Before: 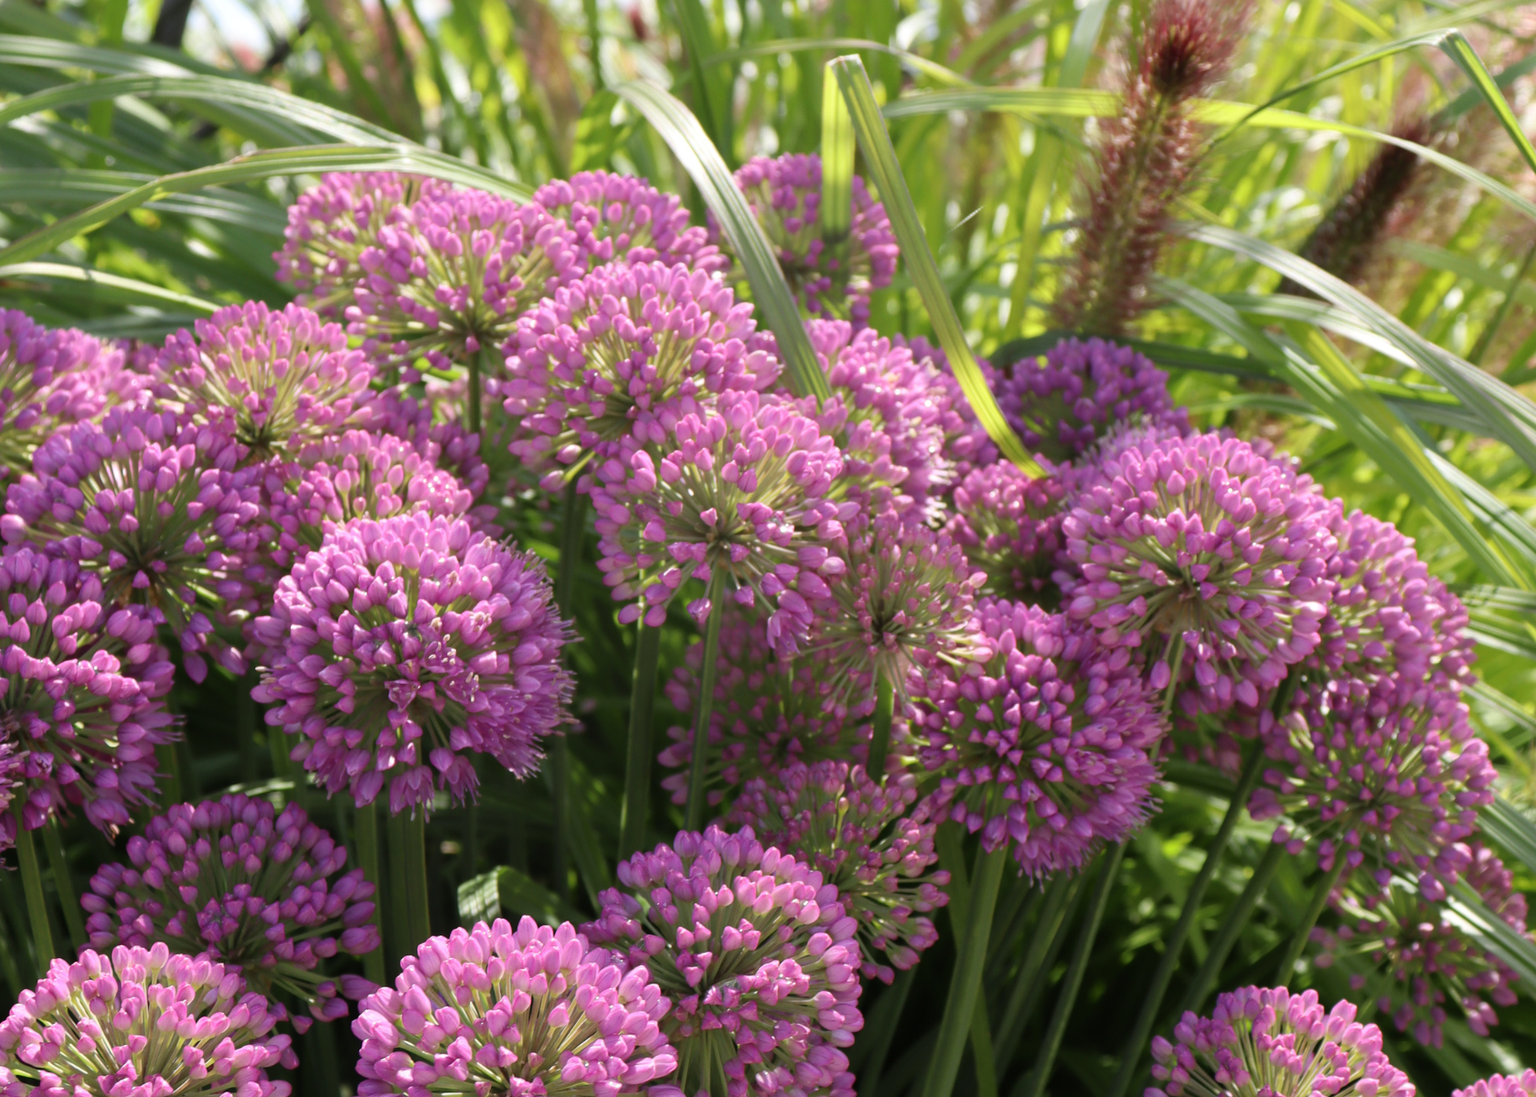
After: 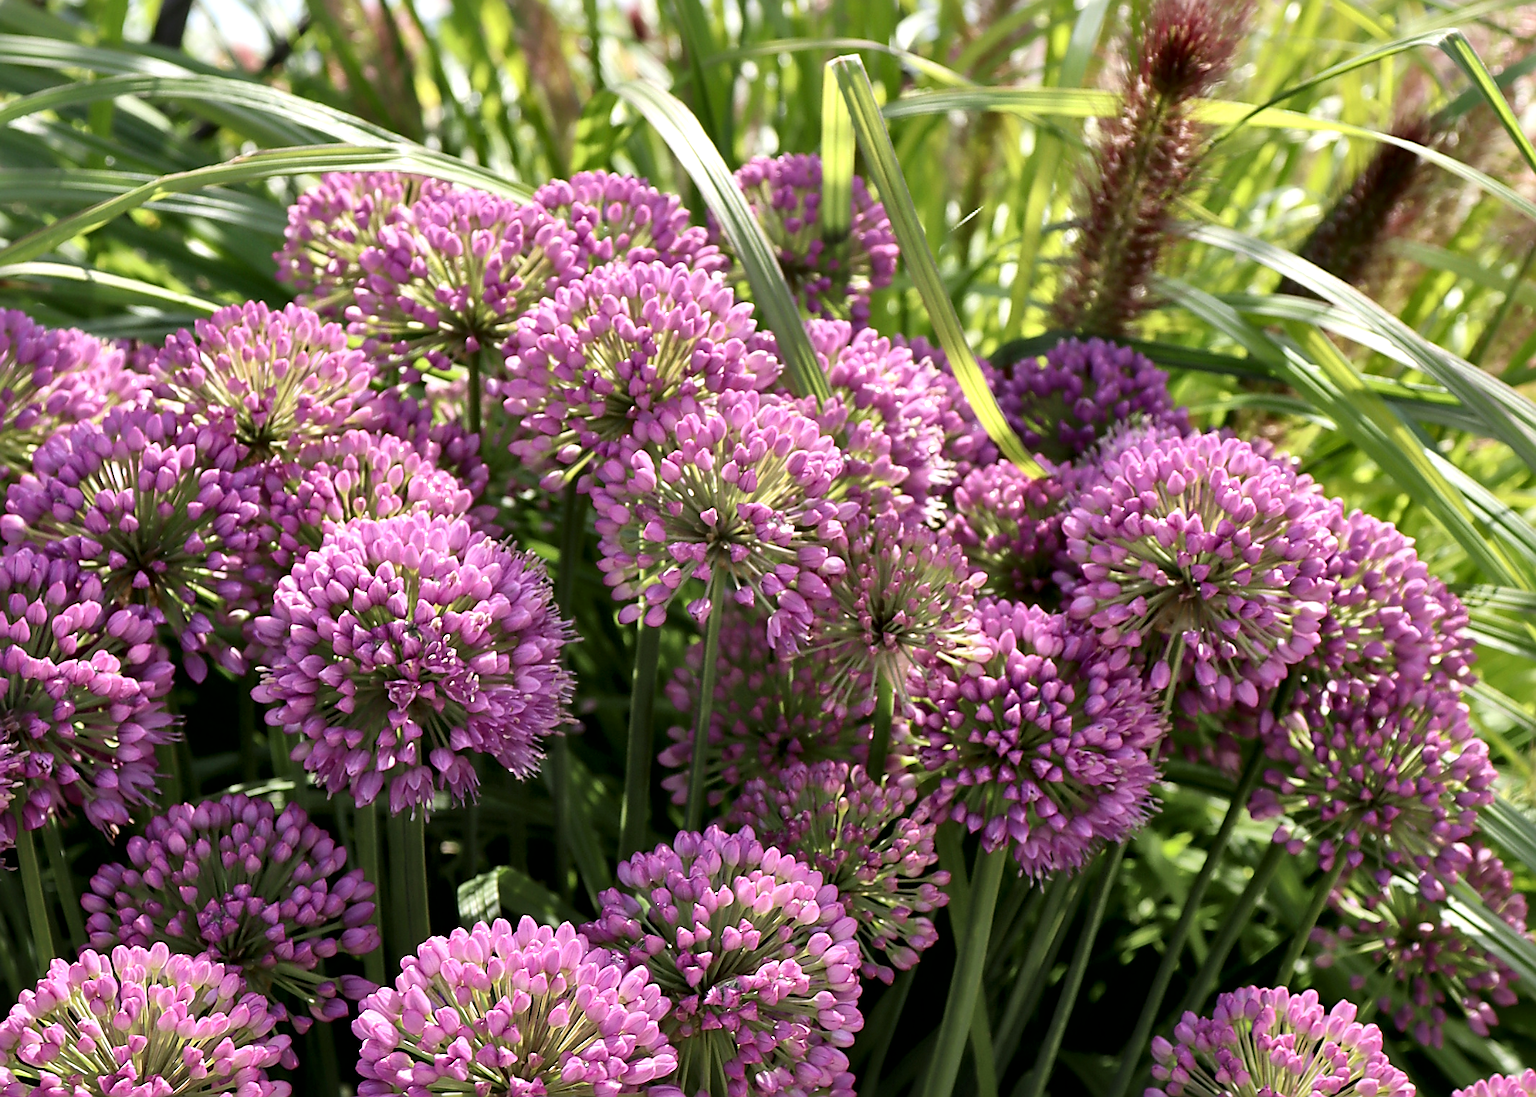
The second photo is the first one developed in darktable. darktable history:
sharpen: radius 1.365, amount 1.239, threshold 0.69
local contrast: mode bilateral grid, contrast 71, coarseness 76, detail 180%, midtone range 0.2
